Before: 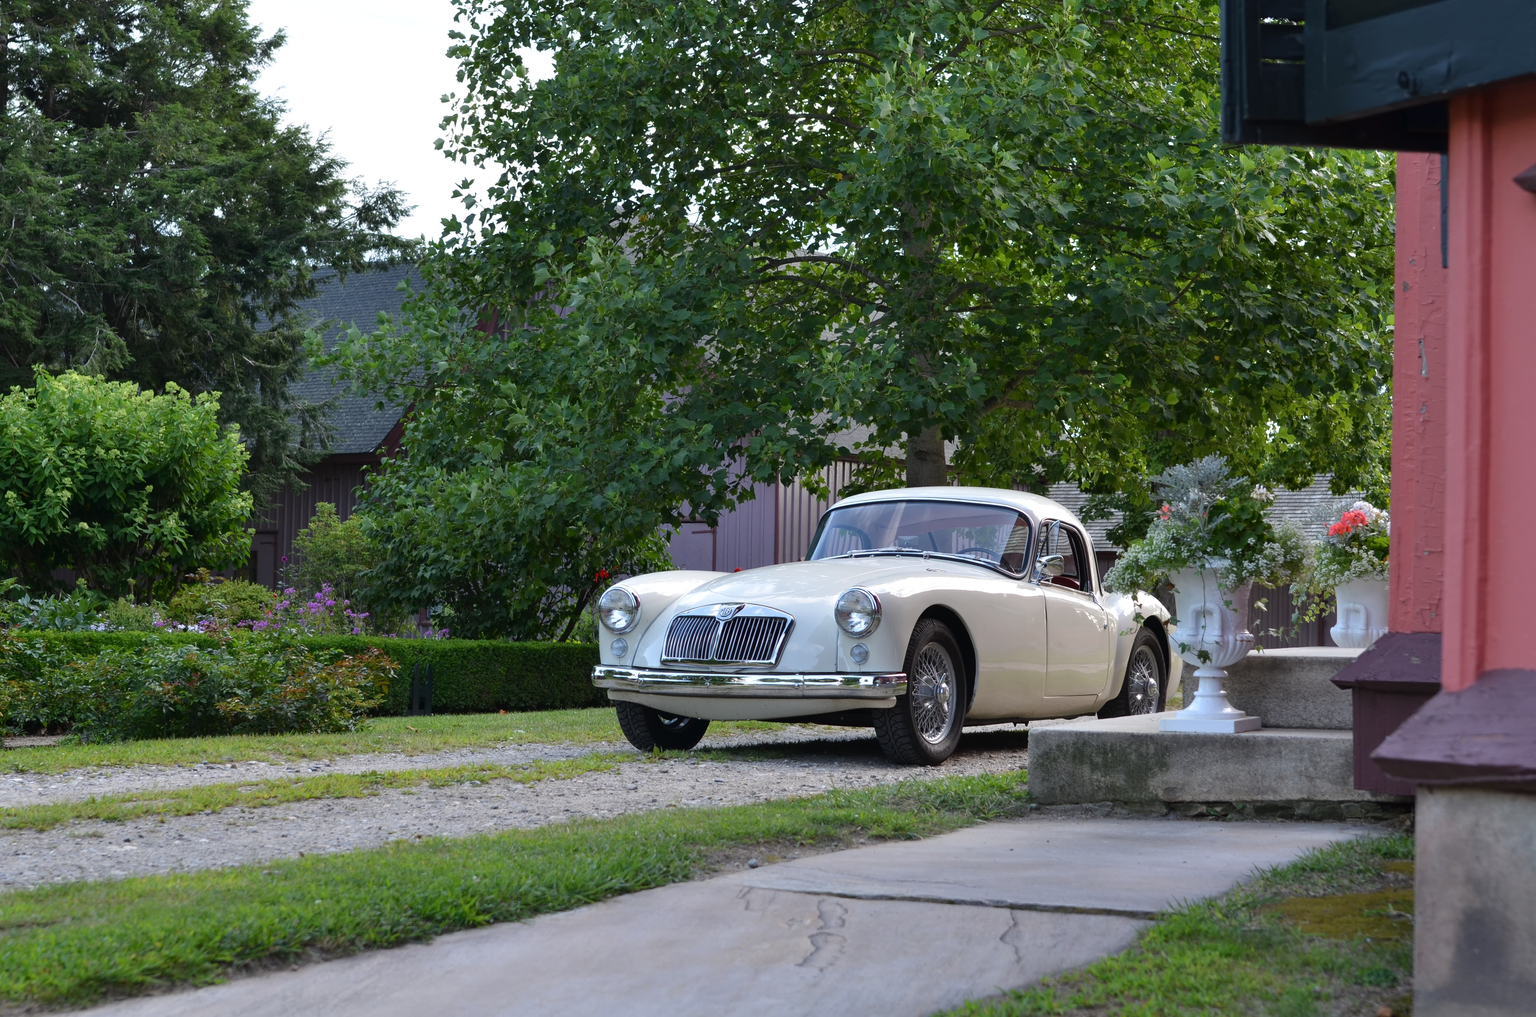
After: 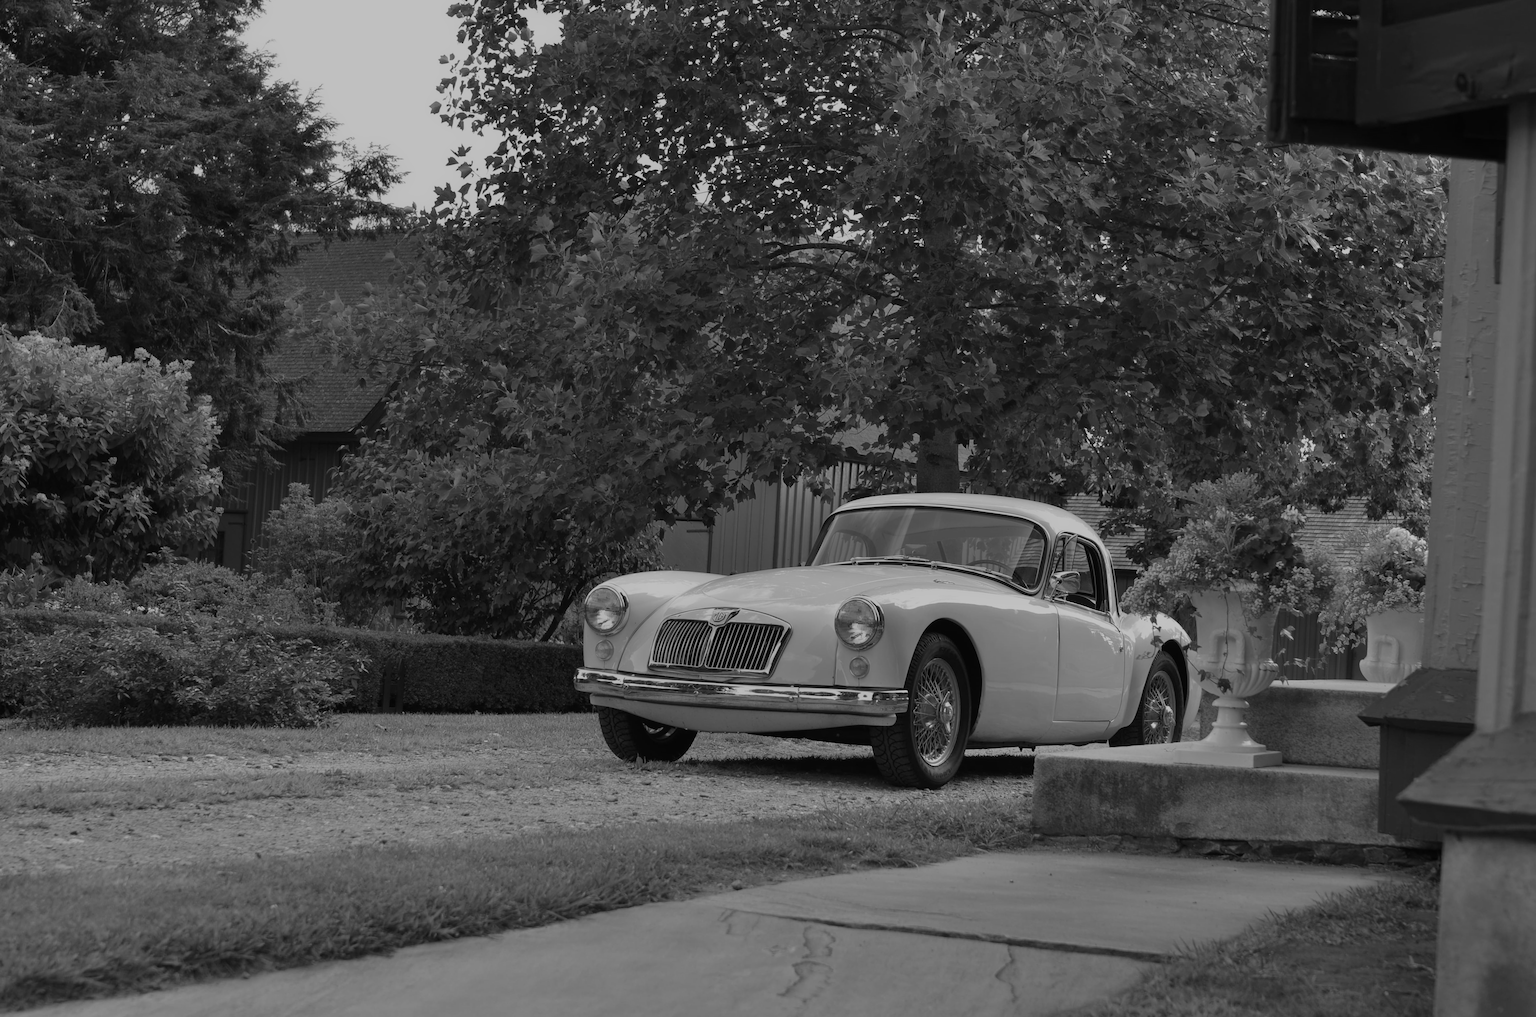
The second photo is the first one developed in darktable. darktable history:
crop and rotate: angle -2.38°
monochrome: a 79.32, b 81.83, size 1.1
